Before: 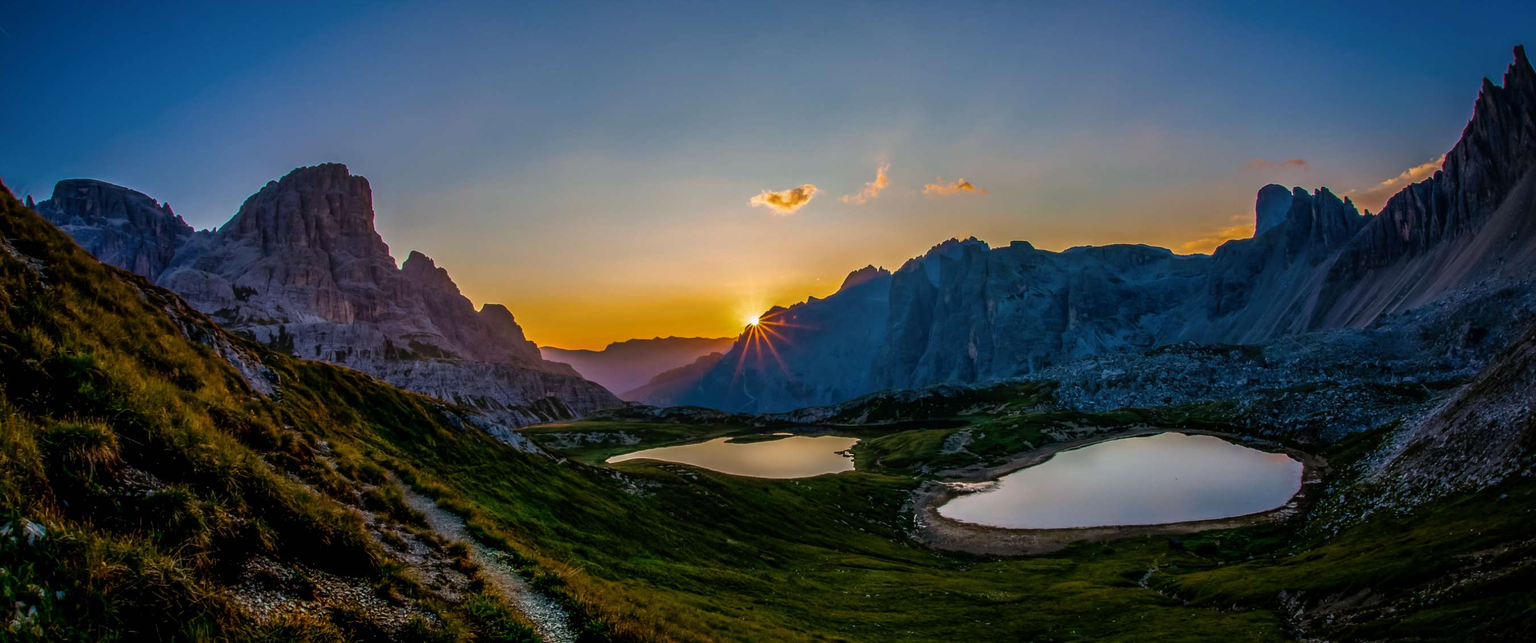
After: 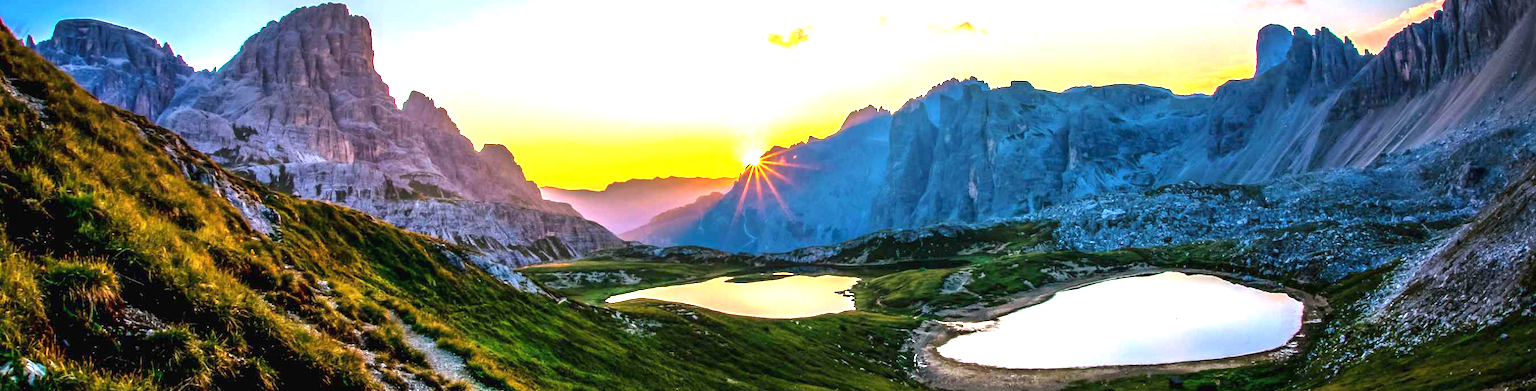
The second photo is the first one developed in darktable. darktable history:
exposure: black level correction 0, exposure 2.32 EV, compensate exposure bias true, compensate highlight preservation false
crop and rotate: top 25.034%, bottom 14.038%
